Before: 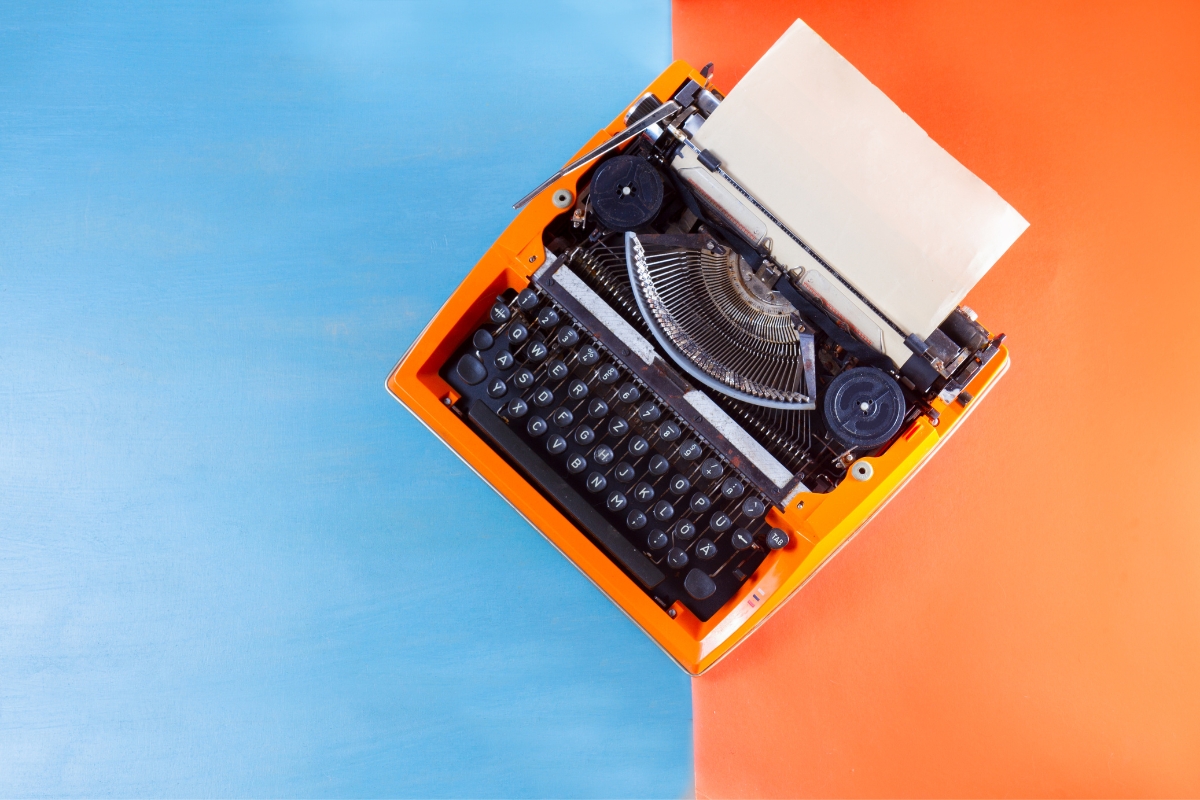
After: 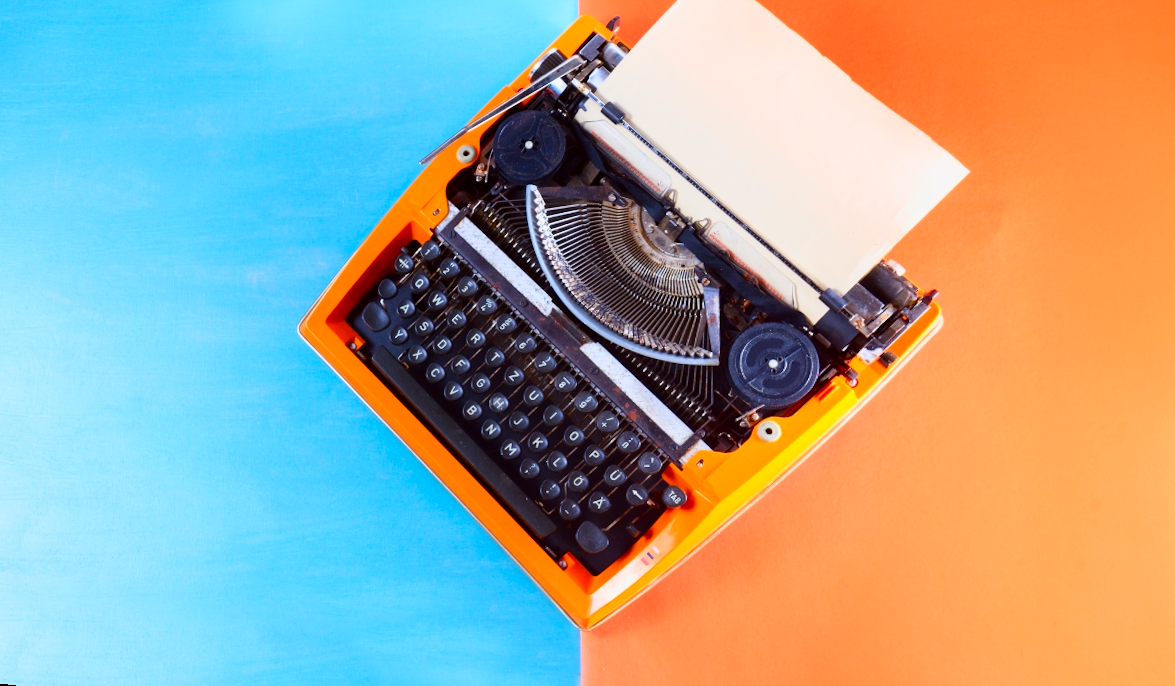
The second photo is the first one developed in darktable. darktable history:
tone curve: curves: ch0 [(0, 0) (0.091, 0.077) (0.517, 0.574) (0.745, 0.82) (0.844, 0.908) (0.909, 0.942) (1, 0.973)]; ch1 [(0, 0) (0.437, 0.404) (0.5, 0.5) (0.534, 0.546) (0.58, 0.603) (0.616, 0.649) (1, 1)]; ch2 [(0, 0) (0.442, 0.415) (0.5, 0.5) (0.535, 0.547) (0.585, 0.62) (1, 1)], color space Lab, independent channels, preserve colors none
shadows and highlights: radius 334.93, shadows 63.48, highlights 6.06, compress 87.7%, highlights color adjustment 39.73%, soften with gaussian
rotate and perspective: rotation 1.69°, lens shift (vertical) -0.023, lens shift (horizontal) -0.291, crop left 0.025, crop right 0.988, crop top 0.092, crop bottom 0.842
